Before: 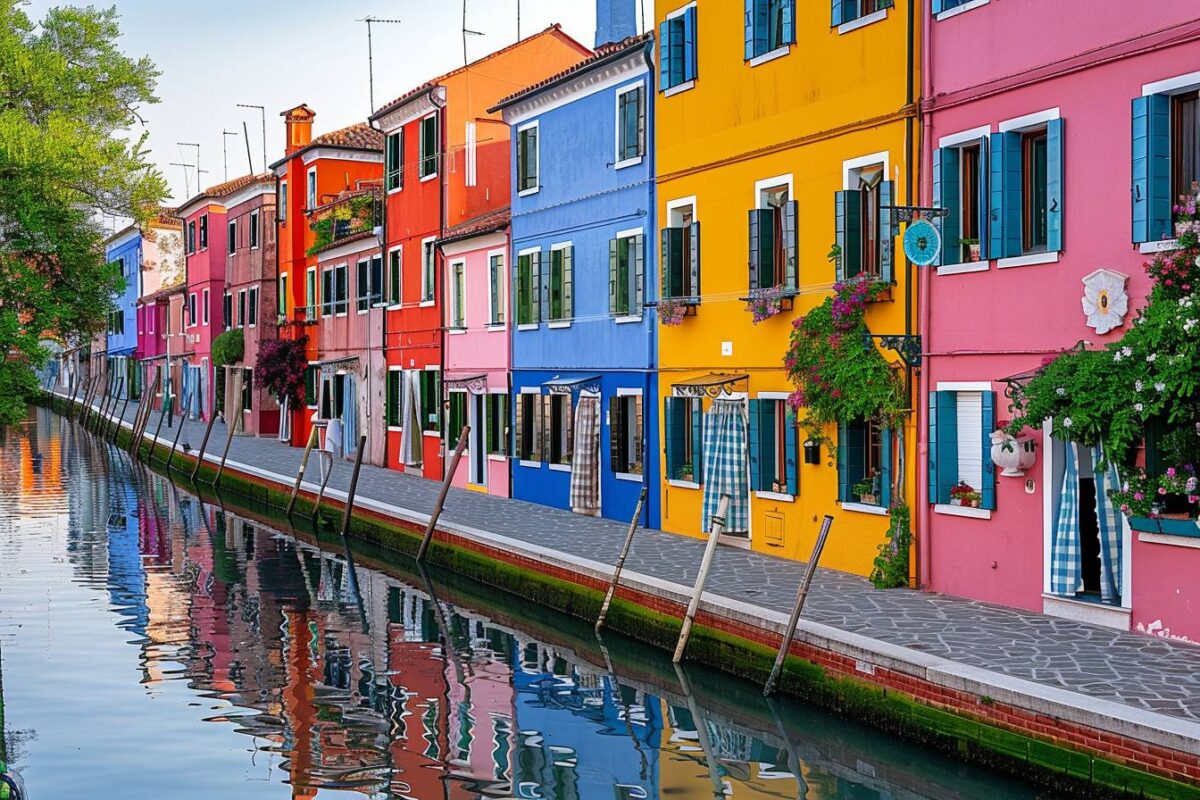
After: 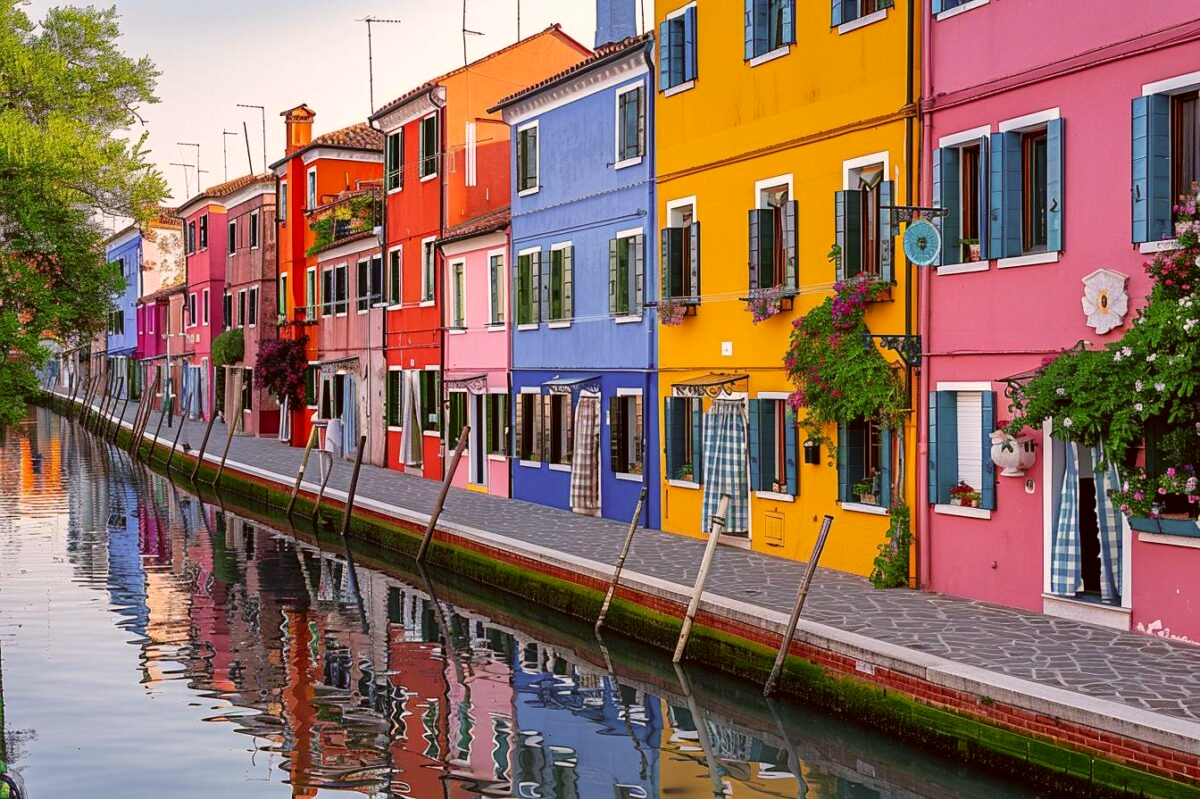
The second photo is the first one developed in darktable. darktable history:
crop: bottom 0.055%
color correction: highlights a* 6.28, highlights b* 7.98, shadows a* 6.44, shadows b* 7.27, saturation 0.932
